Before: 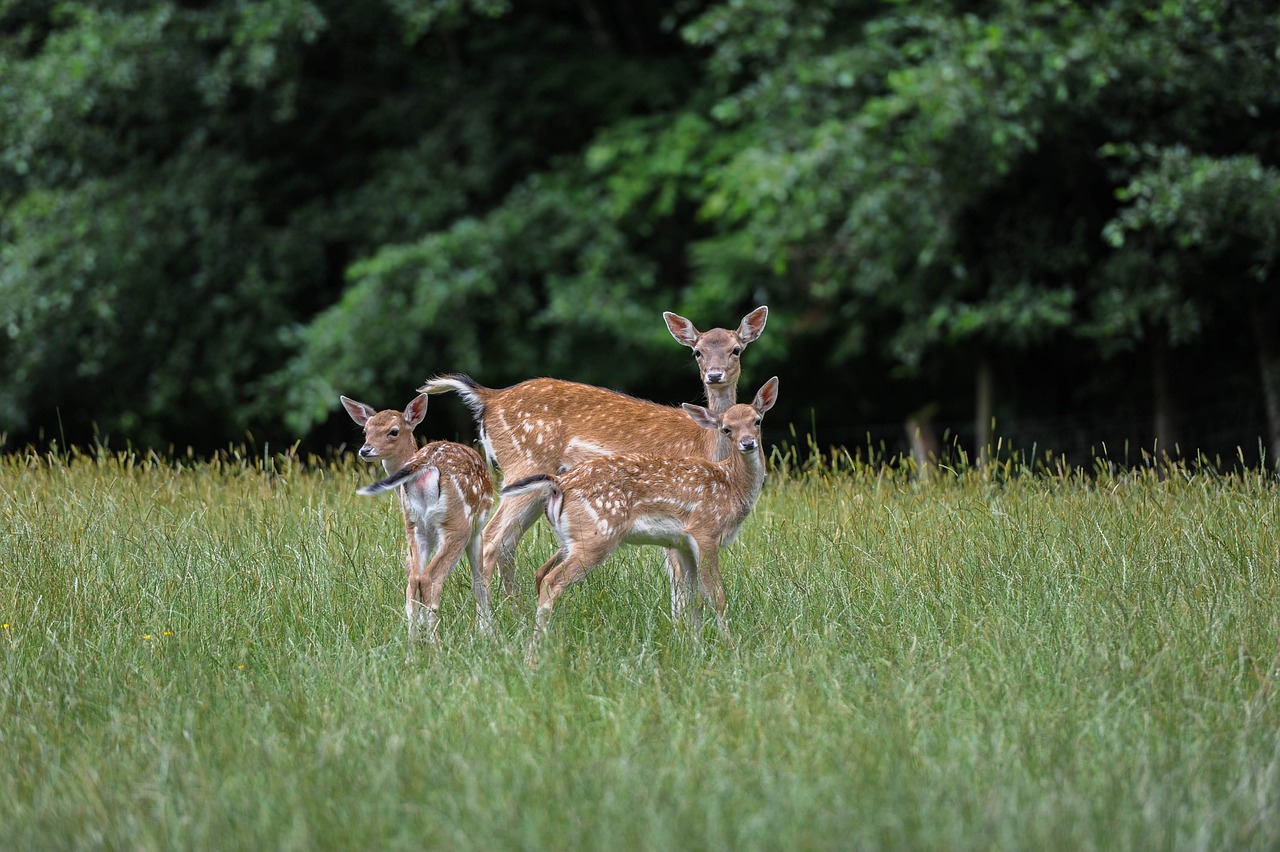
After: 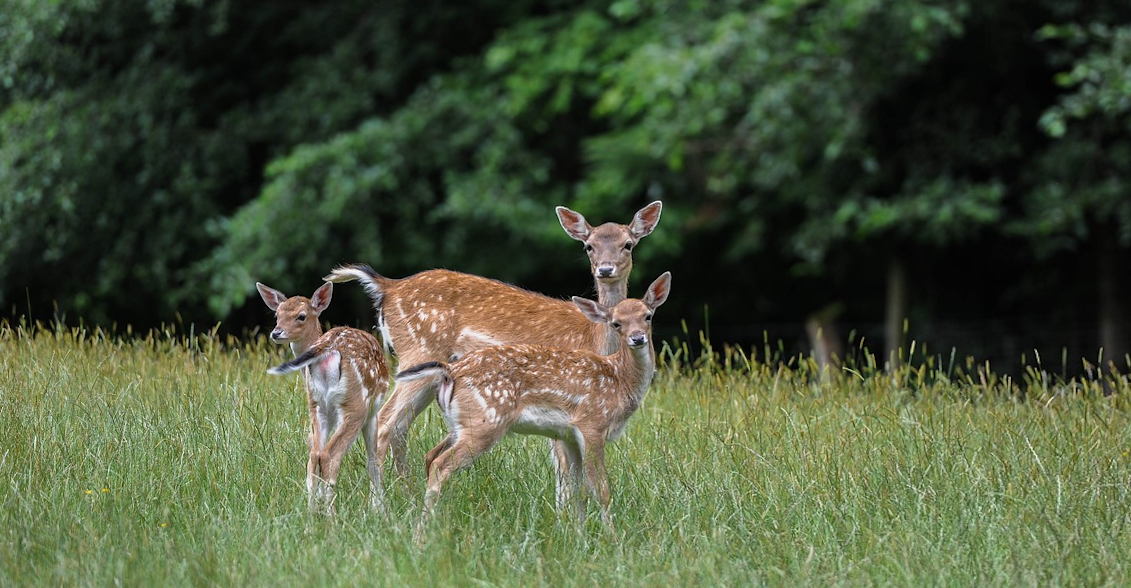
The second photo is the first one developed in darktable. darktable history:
crop: top 7.49%, right 9.717%, bottom 11.943%
rotate and perspective: rotation 1.69°, lens shift (vertical) -0.023, lens shift (horizontal) -0.291, crop left 0.025, crop right 0.988, crop top 0.092, crop bottom 0.842
